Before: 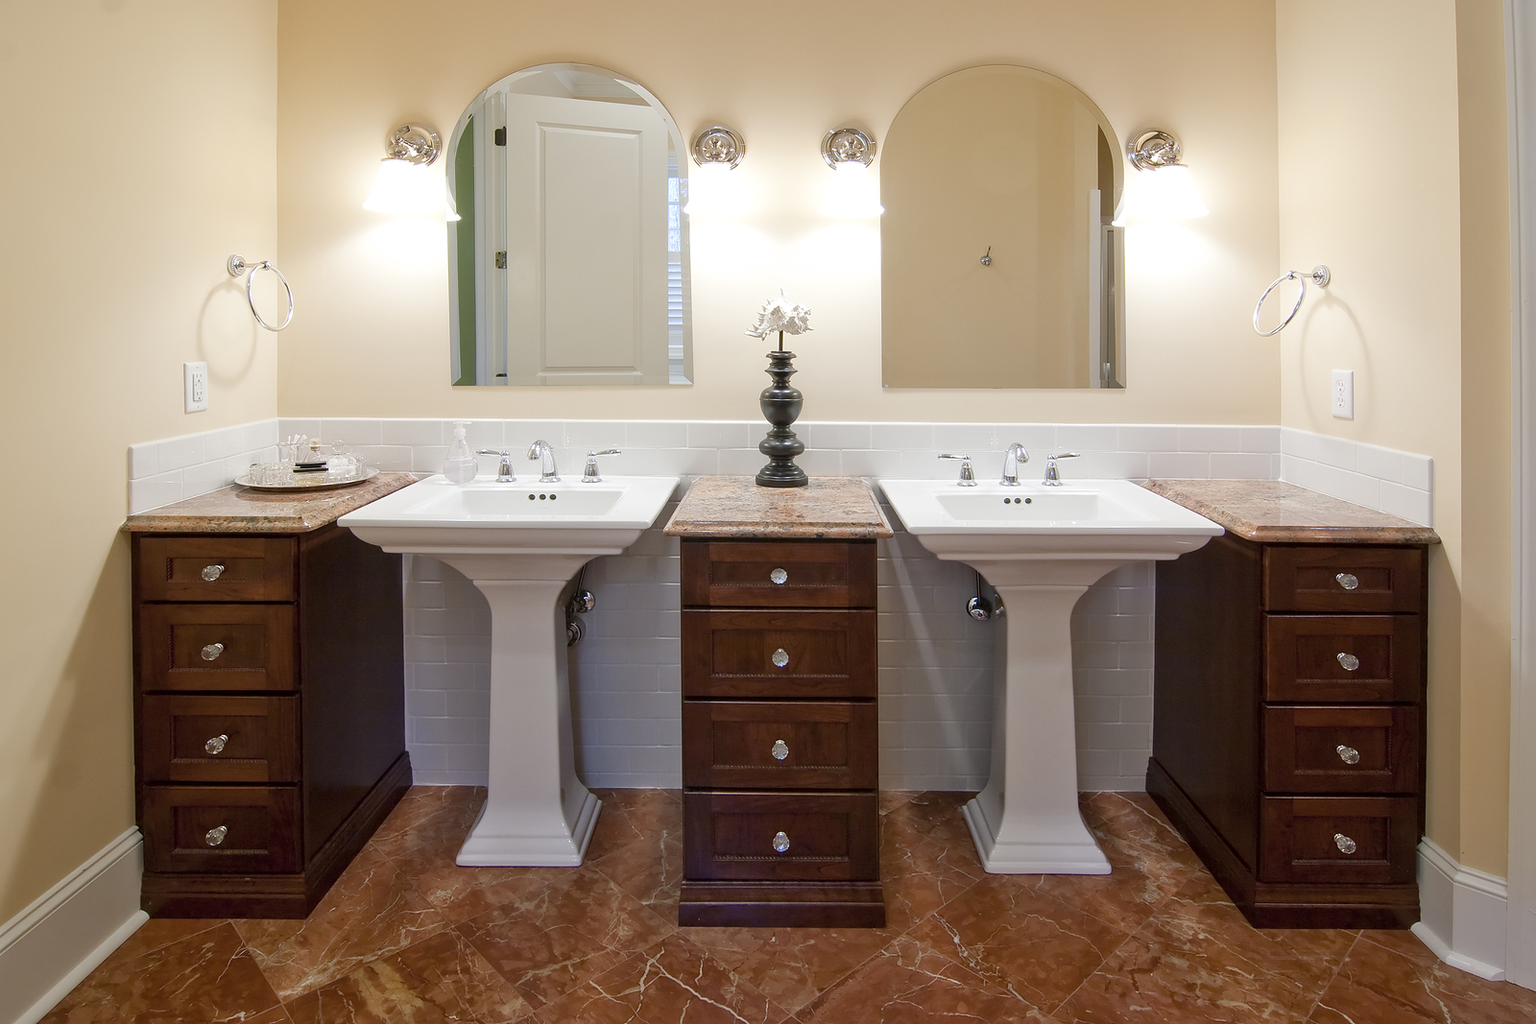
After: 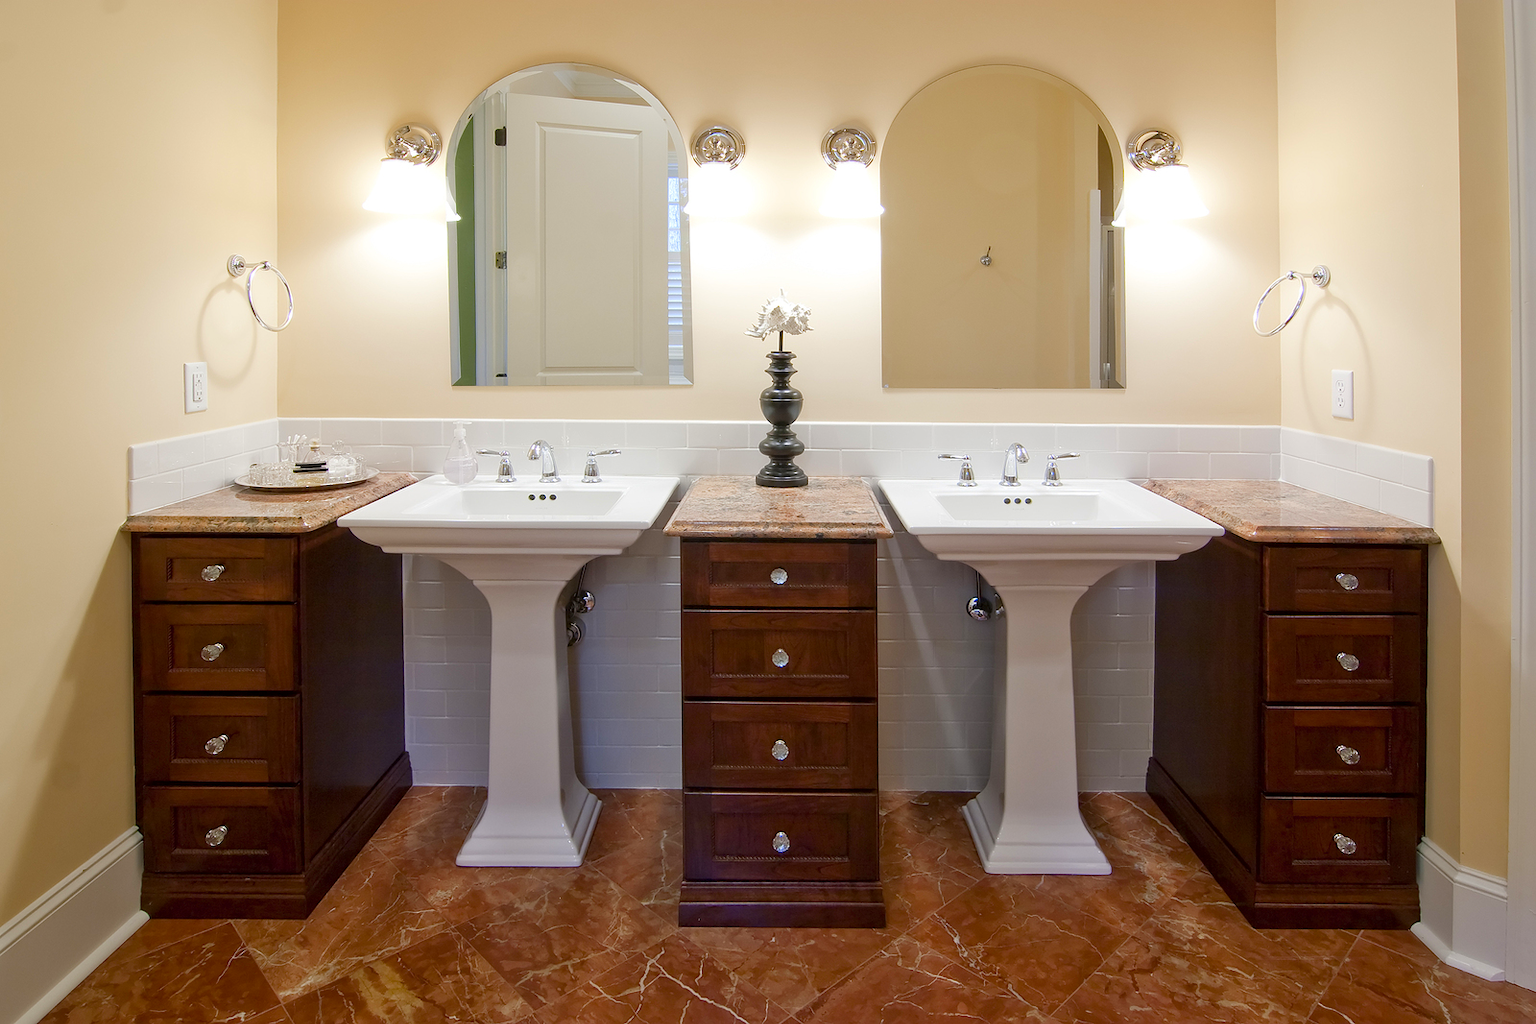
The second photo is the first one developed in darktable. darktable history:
color correction: highlights b* -0.052, saturation 1.31
exposure: black level correction 0.001, compensate exposure bias true, compensate highlight preservation false
